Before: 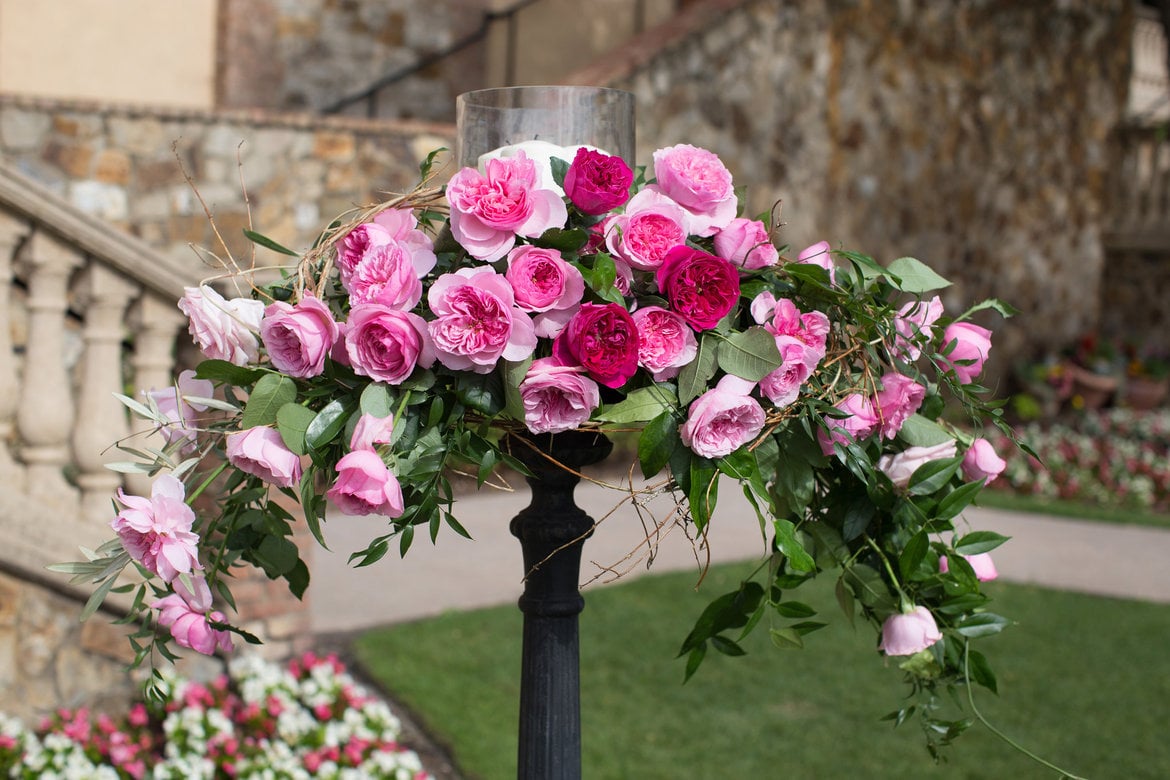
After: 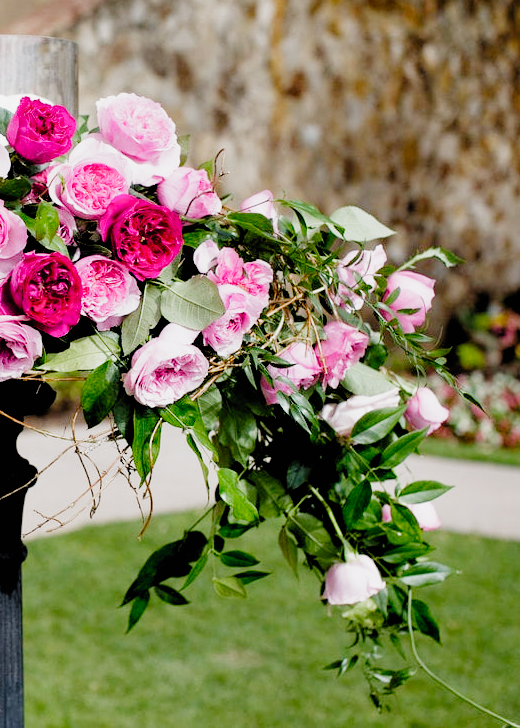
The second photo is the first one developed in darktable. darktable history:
exposure: exposure 1.15 EV, compensate highlight preservation false
filmic rgb: black relative exposure -2.85 EV, white relative exposure 4.56 EV, hardness 1.77, contrast 1.25, preserve chrominance no, color science v5 (2021)
crop: left 47.628%, top 6.643%, right 7.874%
